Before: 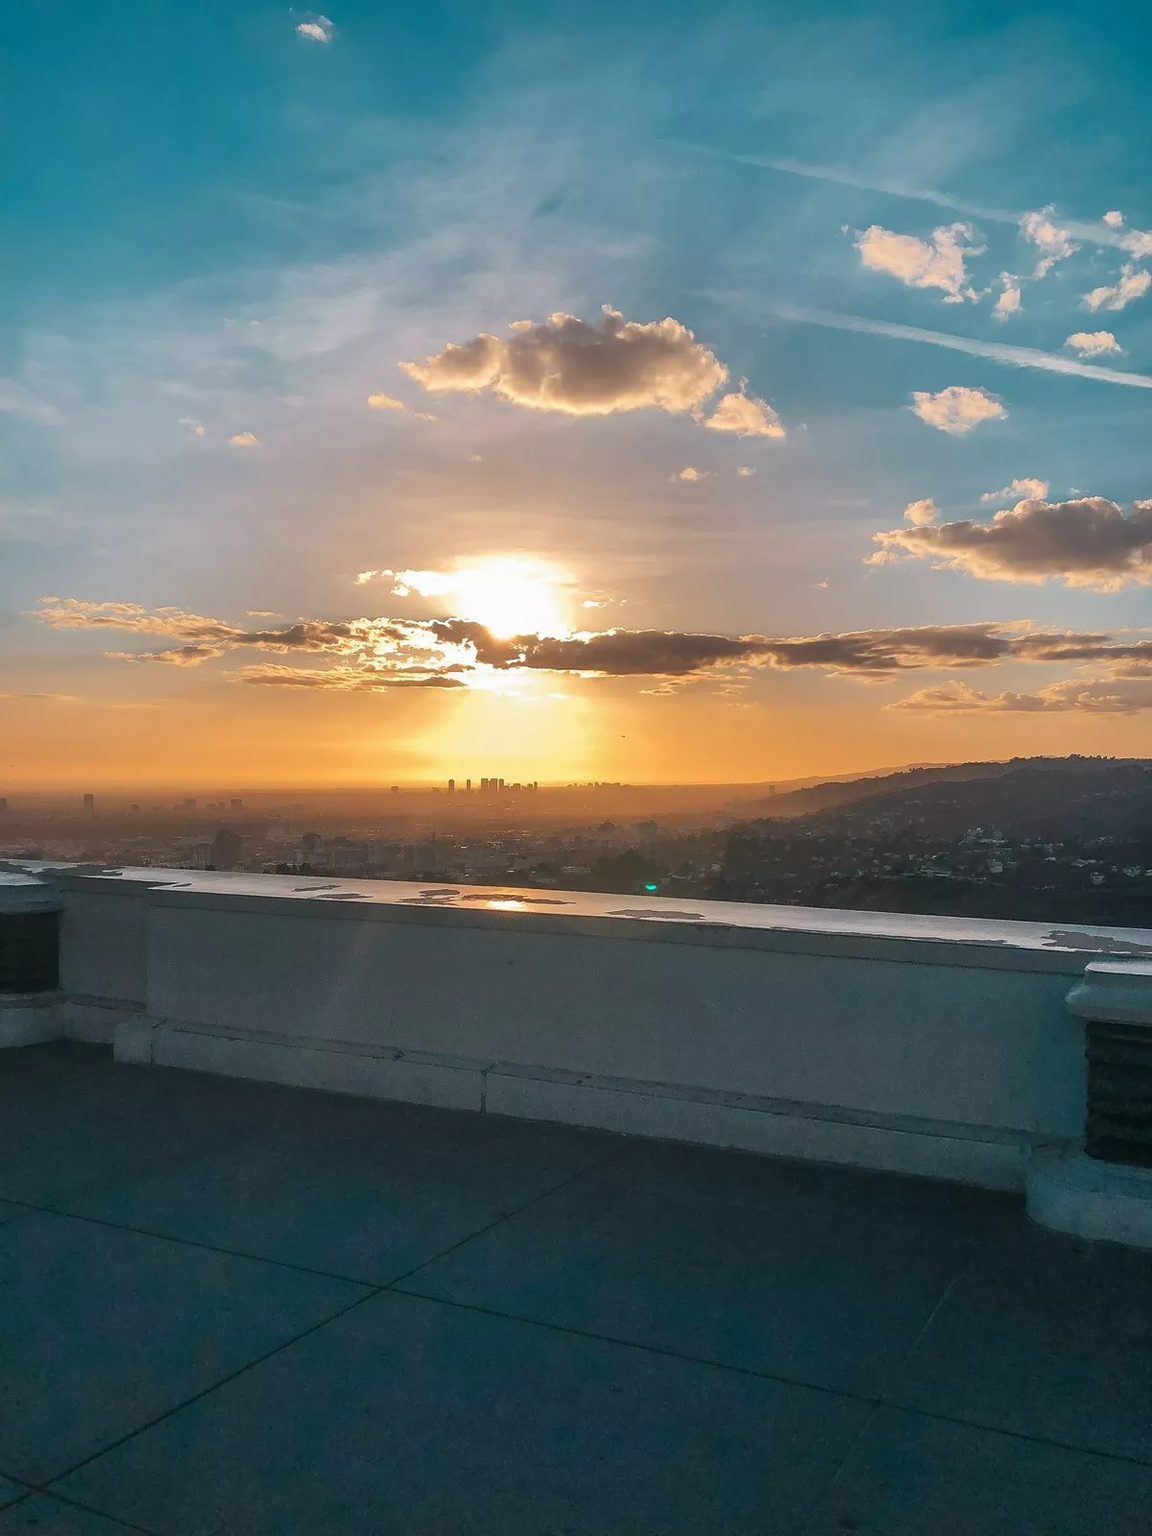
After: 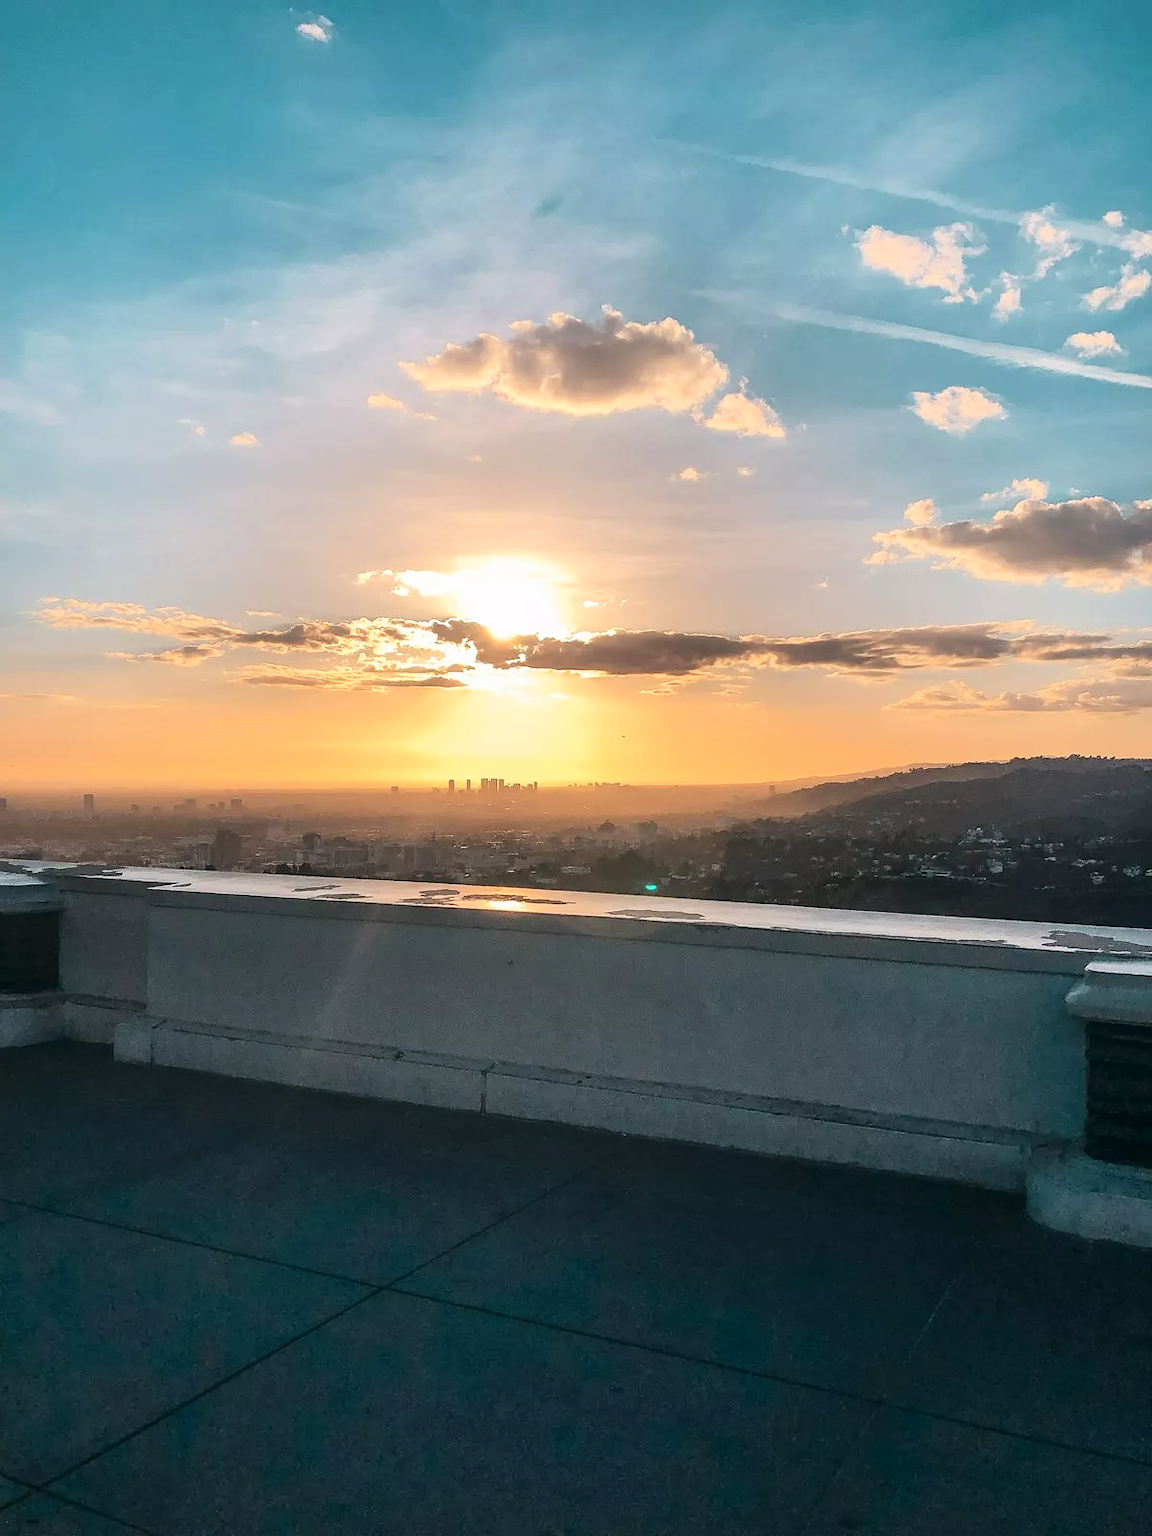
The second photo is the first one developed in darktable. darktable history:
tone curve: curves: ch0 [(0, 0) (0.003, 0.016) (0.011, 0.019) (0.025, 0.023) (0.044, 0.029) (0.069, 0.042) (0.1, 0.068) (0.136, 0.101) (0.177, 0.143) (0.224, 0.21) (0.277, 0.289) (0.335, 0.379) (0.399, 0.476) (0.468, 0.569) (0.543, 0.654) (0.623, 0.75) (0.709, 0.822) (0.801, 0.893) (0.898, 0.946) (1, 1)], color space Lab, independent channels, preserve colors none
